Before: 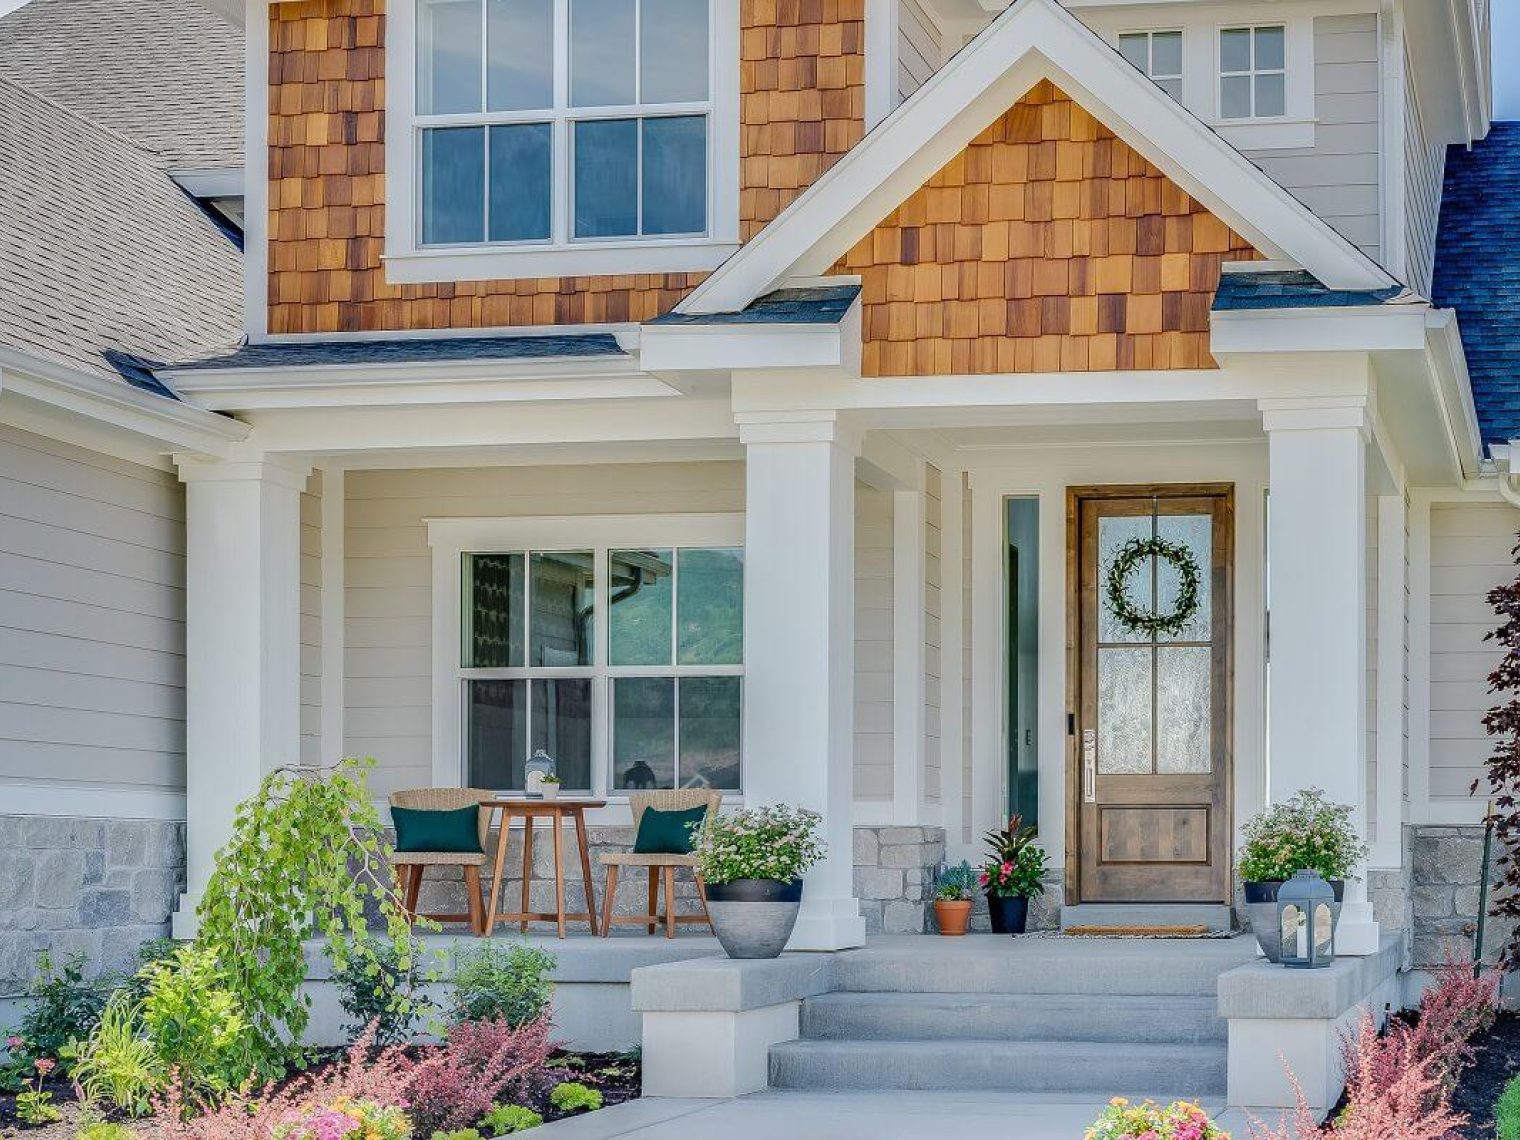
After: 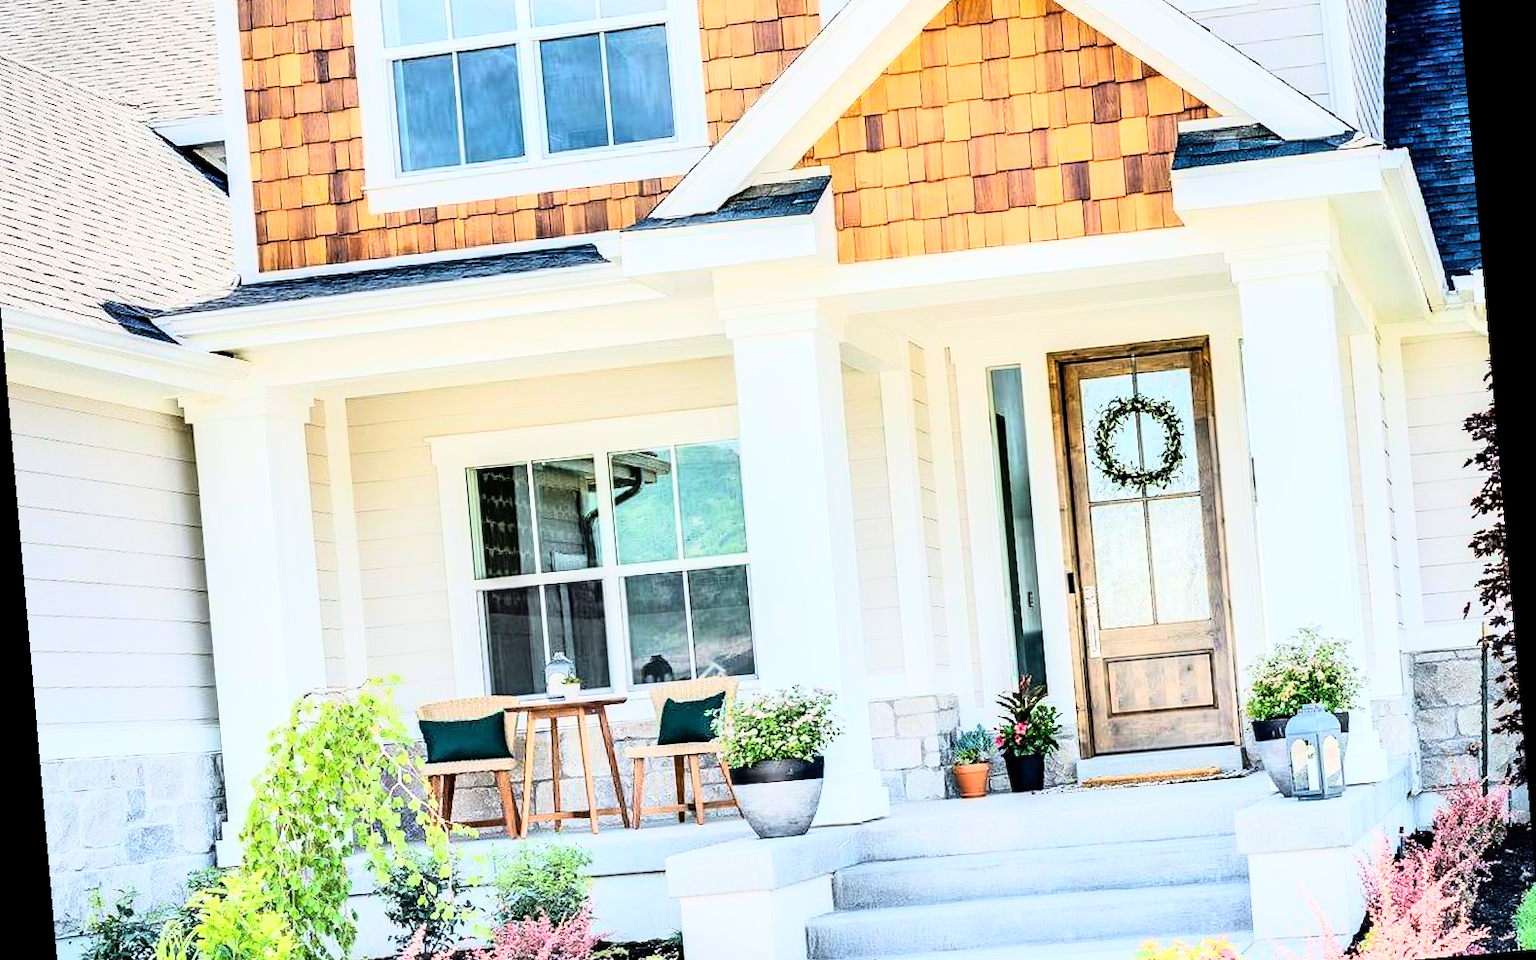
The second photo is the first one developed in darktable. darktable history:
rotate and perspective: rotation -4.98°, automatic cropping off
rgb curve: curves: ch0 [(0, 0) (0.21, 0.15) (0.24, 0.21) (0.5, 0.75) (0.75, 0.96) (0.89, 0.99) (1, 1)]; ch1 [(0, 0.02) (0.21, 0.13) (0.25, 0.2) (0.5, 0.67) (0.75, 0.9) (0.89, 0.97) (1, 1)]; ch2 [(0, 0.02) (0.21, 0.13) (0.25, 0.2) (0.5, 0.67) (0.75, 0.9) (0.89, 0.97) (1, 1)], compensate middle gray true
exposure: exposure 0.236 EV, compensate highlight preservation false
crop and rotate: left 1.814%, top 12.818%, right 0.25%, bottom 9.225%
